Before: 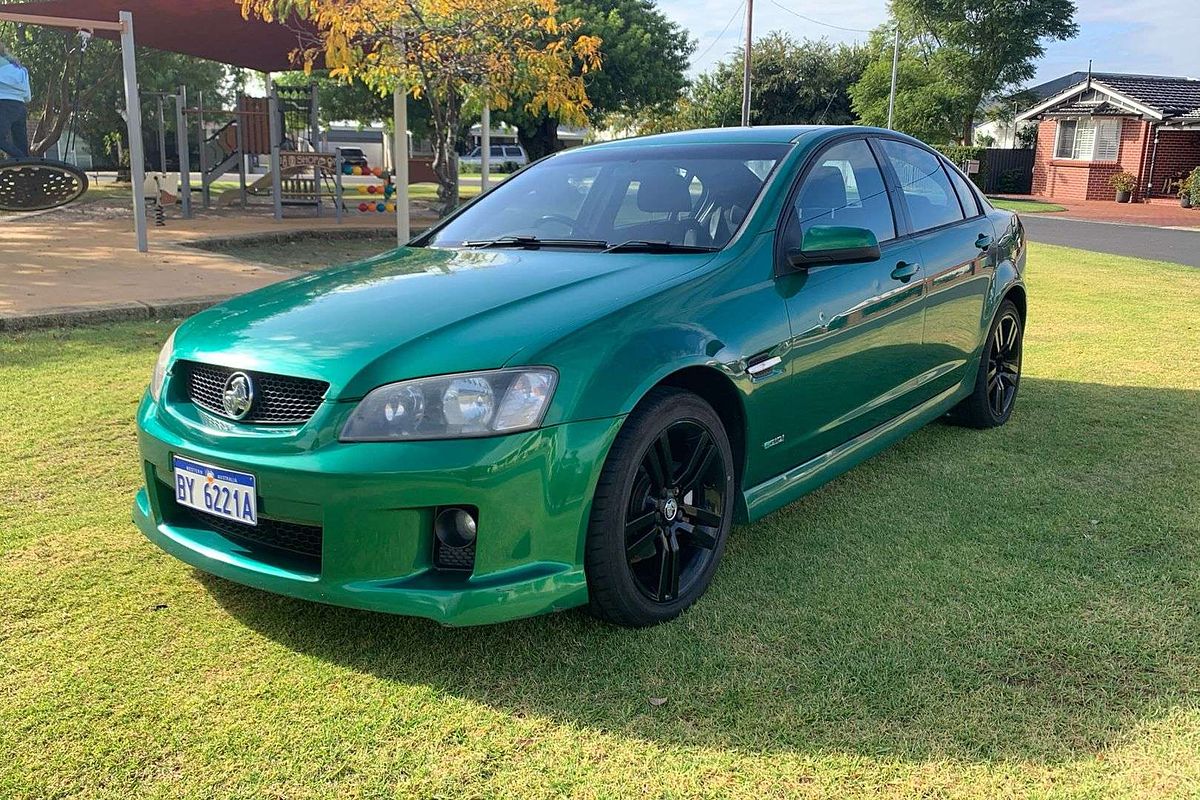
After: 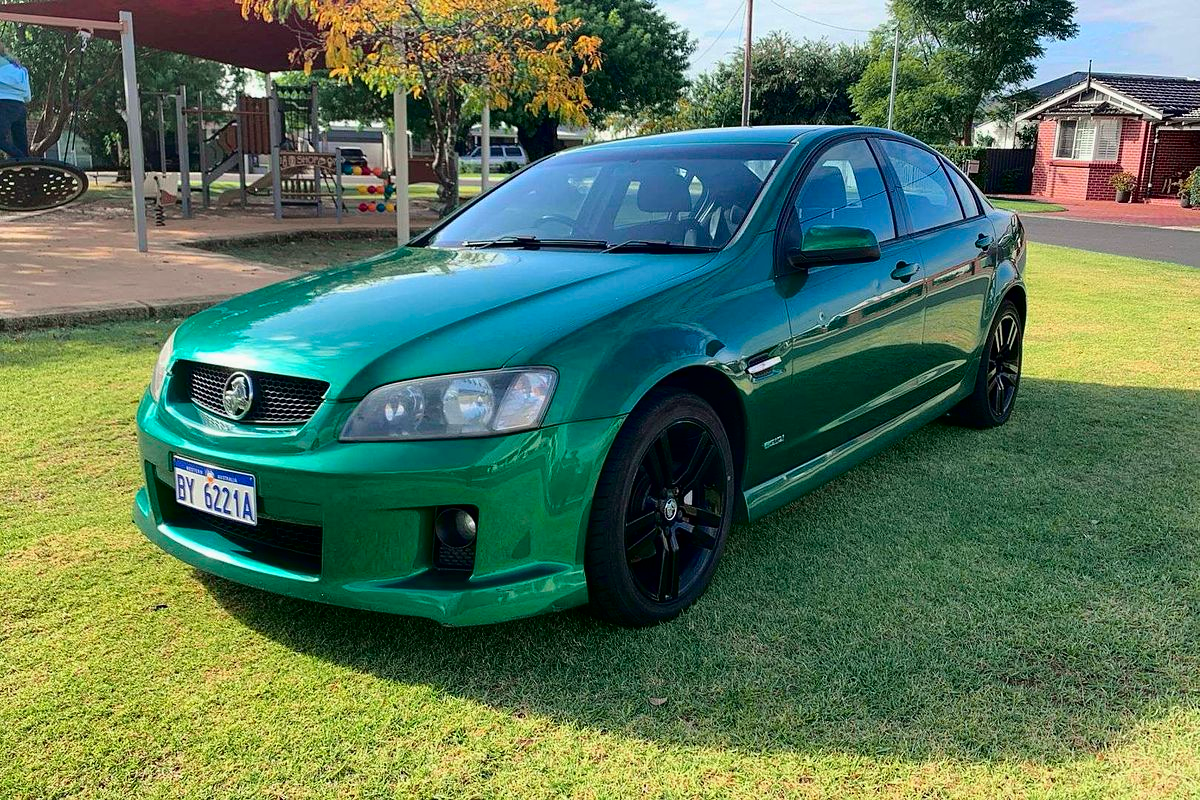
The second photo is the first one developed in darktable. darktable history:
tone curve: curves: ch0 [(0, 0) (0.068, 0.012) (0.183, 0.089) (0.341, 0.283) (0.547, 0.532) (0.828, 0.815) (1, 0.983)]; ch1 [(0, 0) (0.23, 0.166) (0.34, 0.308) (0.371, 0.337) (0.429, 0.411) (0.477, 0.462) (0.499, 0.5) (0.529, 0.537) (0.559, 0.582) (0.743, 0.798) (1, 1)]; ch2 [(0, 0) (0.431, 0.414) (0.498, 0.503) (0.524, 0.528) (0.568, 0.546) (0.6, 0.597) (0.634, 0.645) (0.728, 0.742) (1, 1)], color space Lab, independent channels, preserve colors none
